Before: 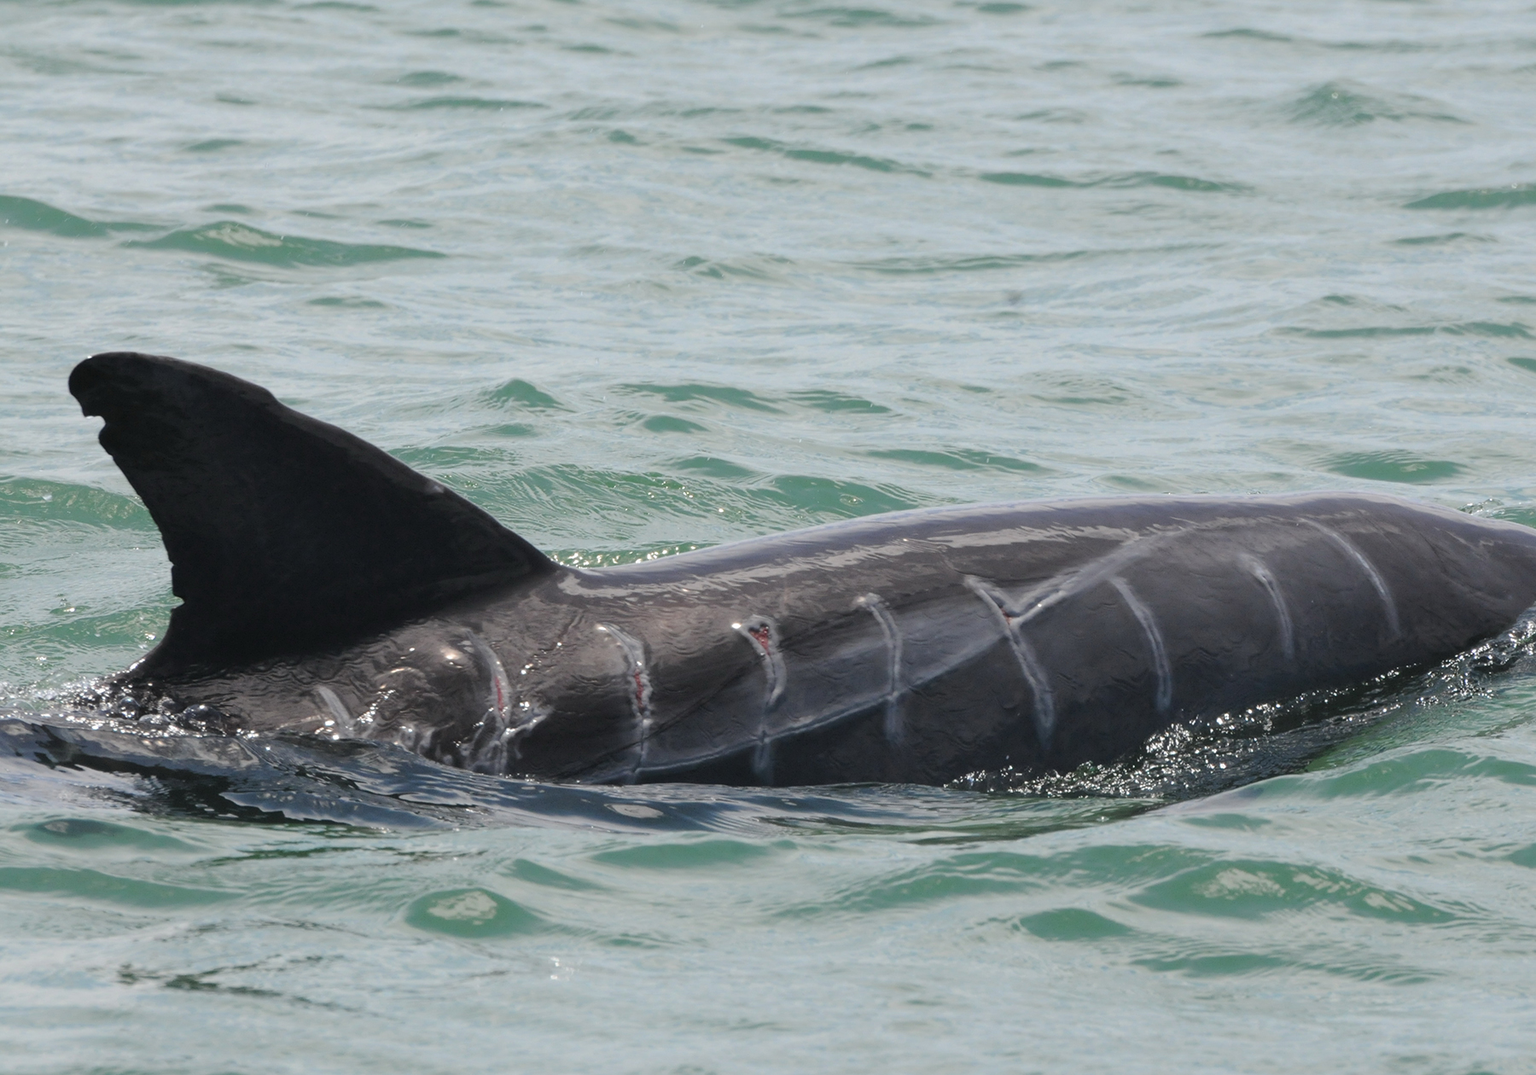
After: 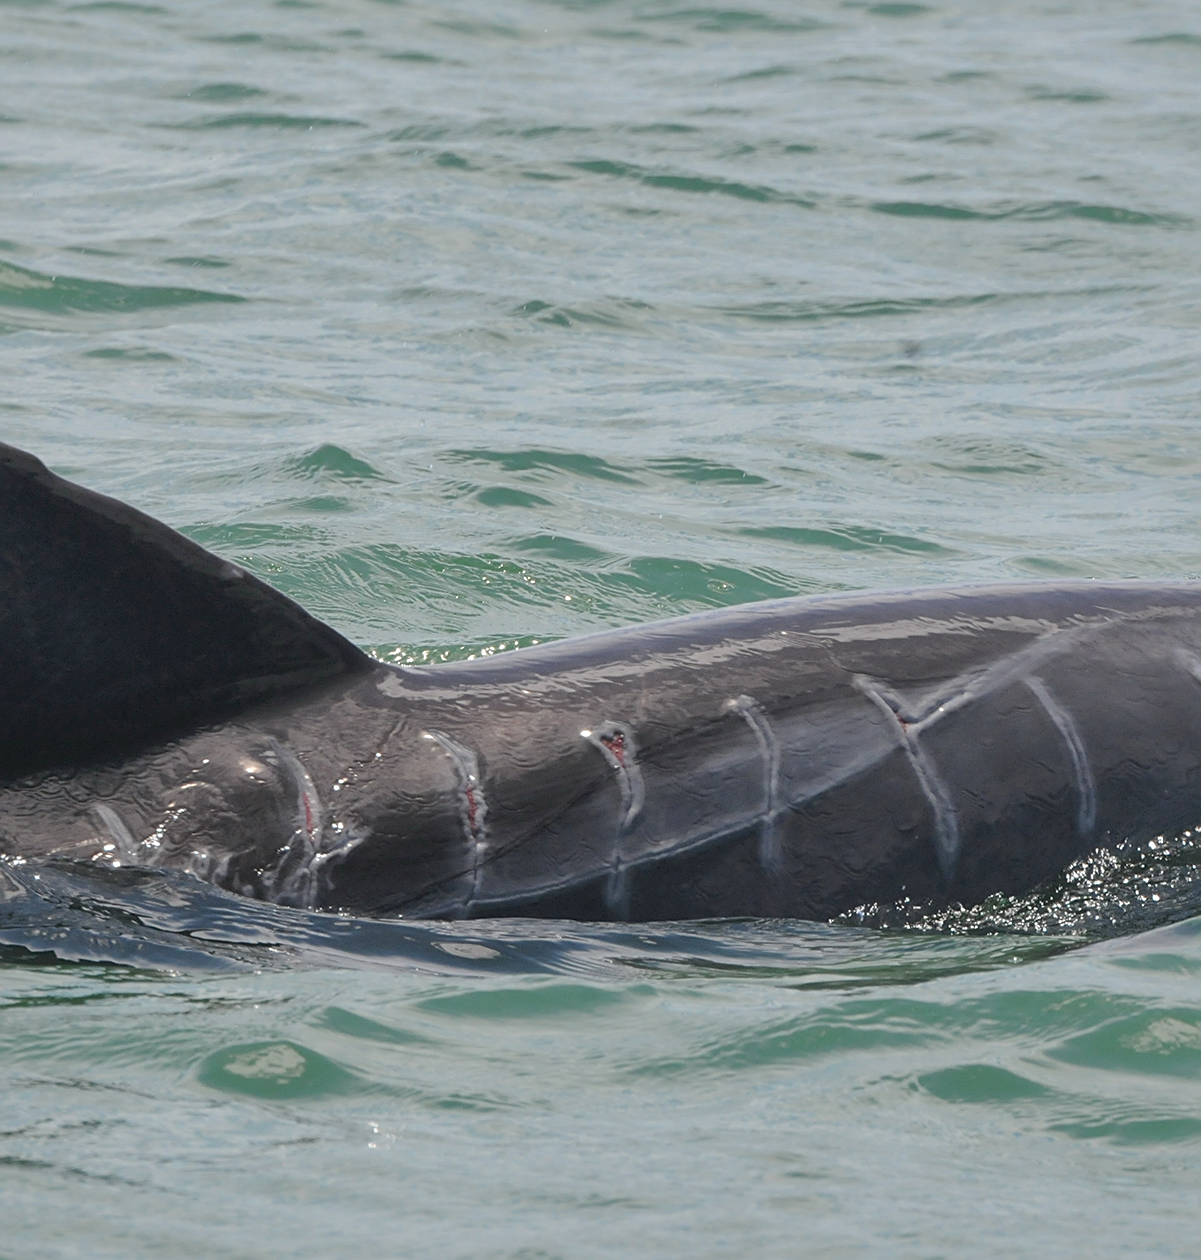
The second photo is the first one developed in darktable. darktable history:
crop: left 15.404%, right 17.84%
shadows and highlights: on, module defaults
sharpen: amount 0.49
